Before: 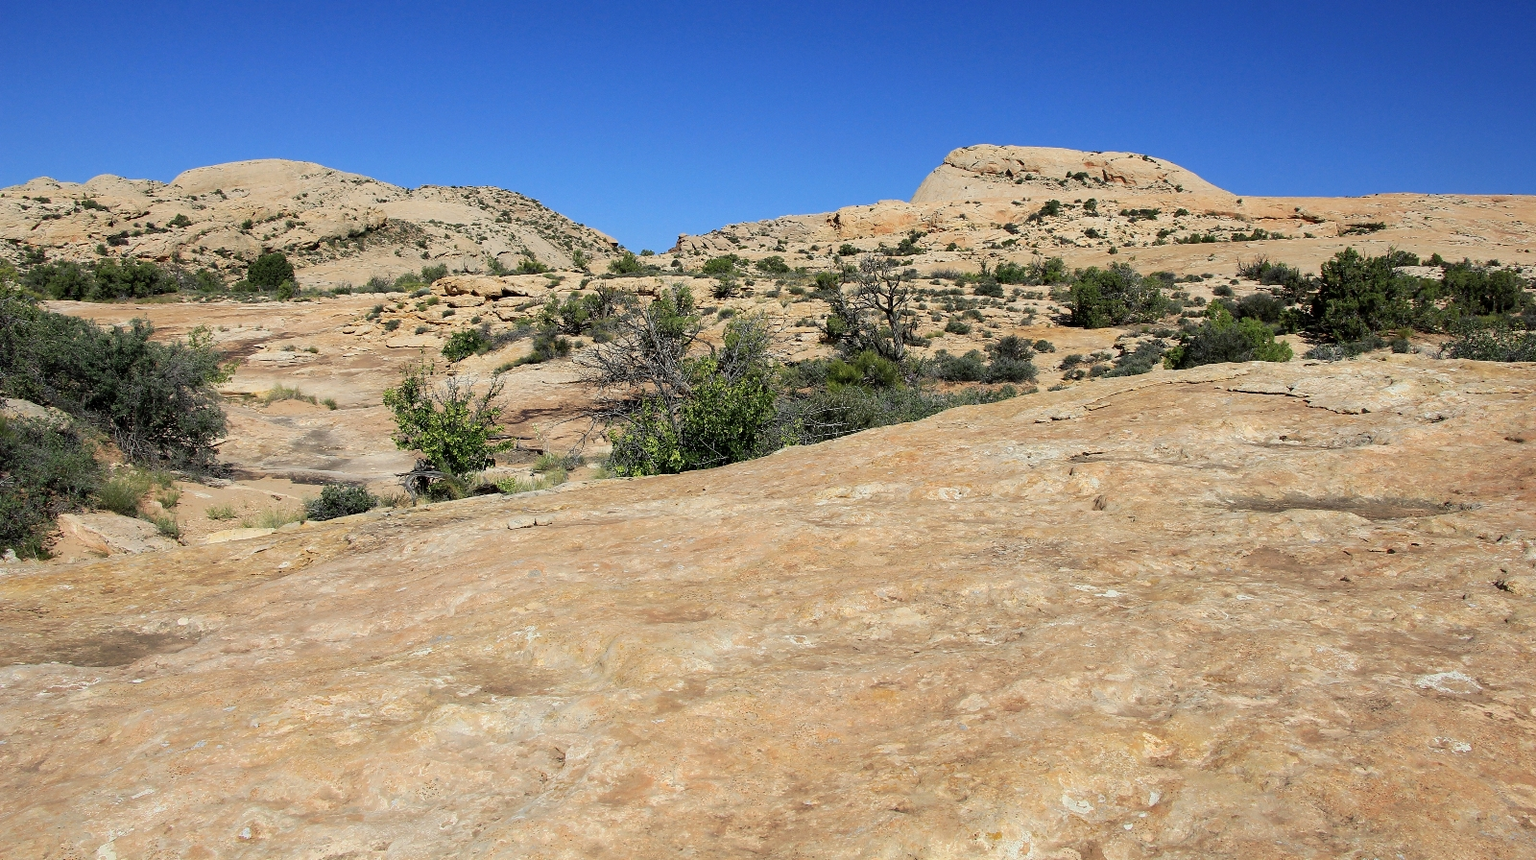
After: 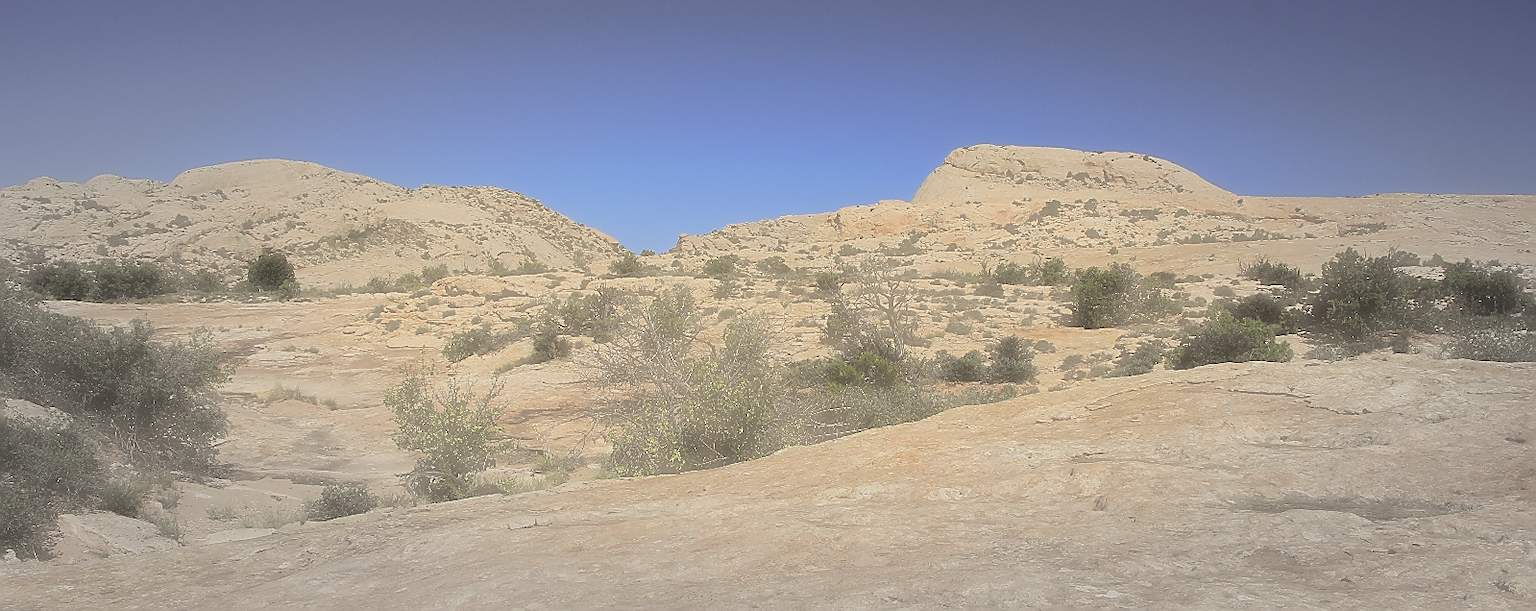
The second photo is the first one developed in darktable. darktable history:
vignetting: fall-off start 49.21%, brightness -0.21, automatic ratio true, width/height ratio 1.297
crop: right 0%, bottom 28.856%
haze removal: strength -0.894, distance 0.229, compatibility mode true, adaptive false
local contrast: mode bilateral grid, contrast 99, coarseness 99, detail 90%, midtone range 0.2
sharpen: radius 1.355, amount 1.254, threshold 0.75
